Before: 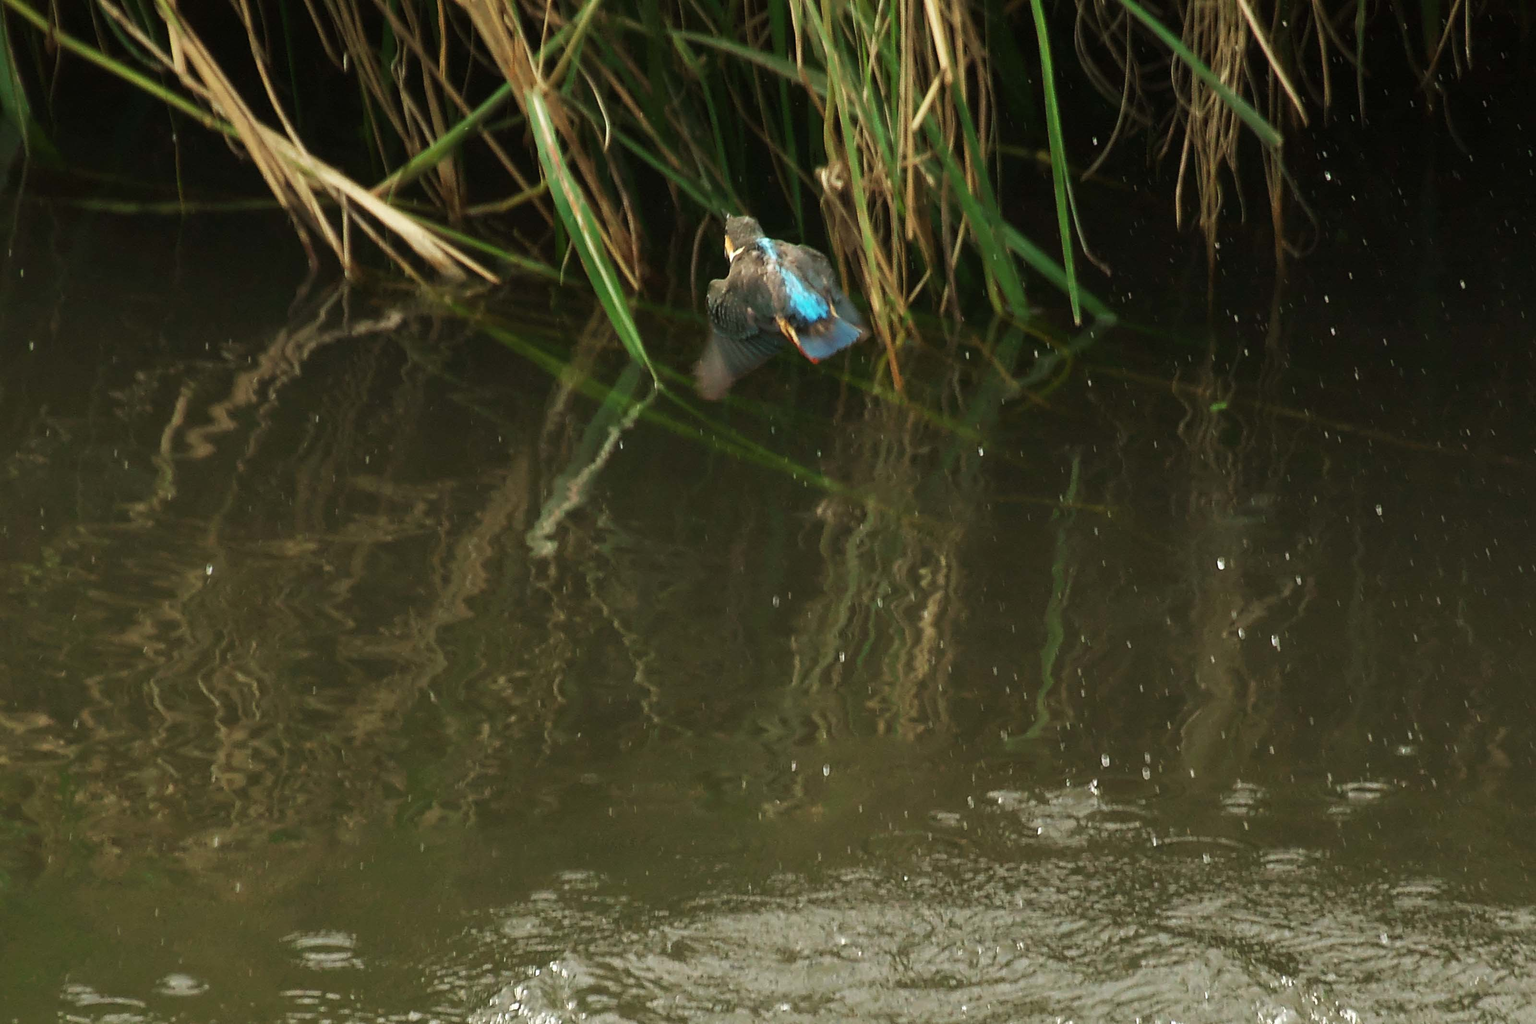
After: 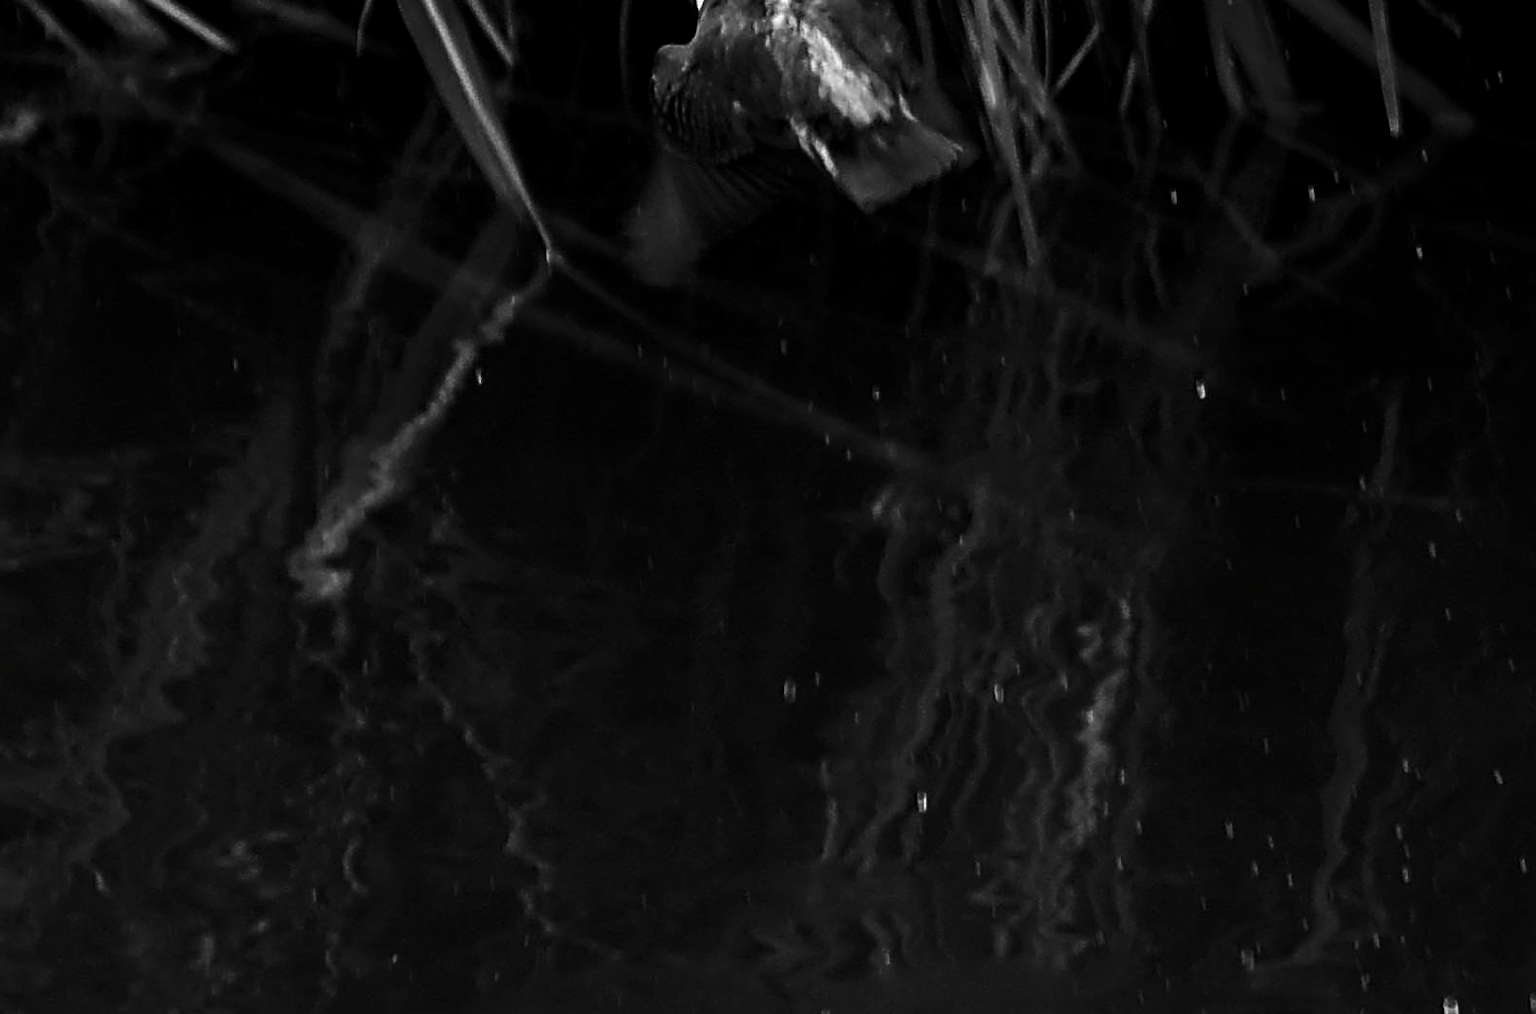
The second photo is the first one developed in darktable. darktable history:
crop: left 24.934%, top 25.161%, right 25.243%, bottom 25.28%
haze removal: on, module defaults
local contrast: highlights 91%, shadows 79%
contrast brightness saturation: contrast -0.026, brightness -0.604, saturation -0.994
